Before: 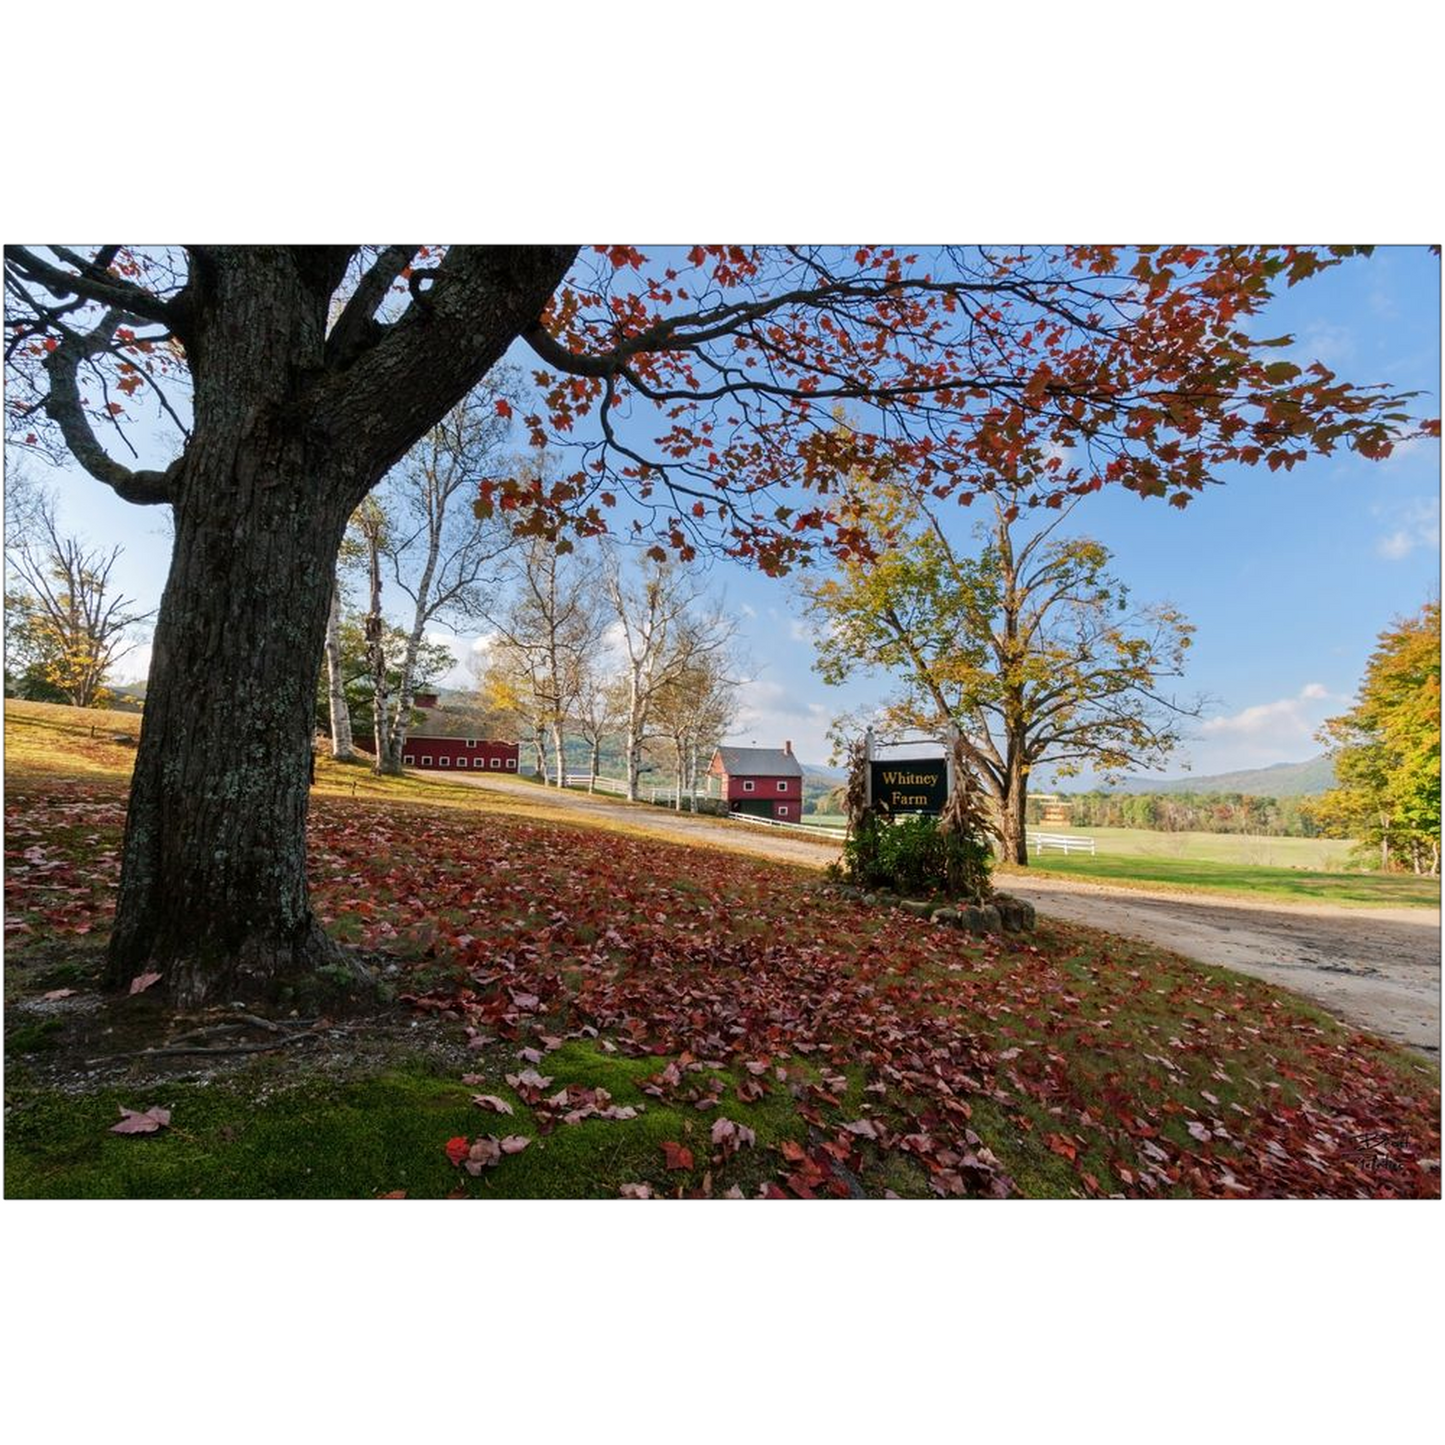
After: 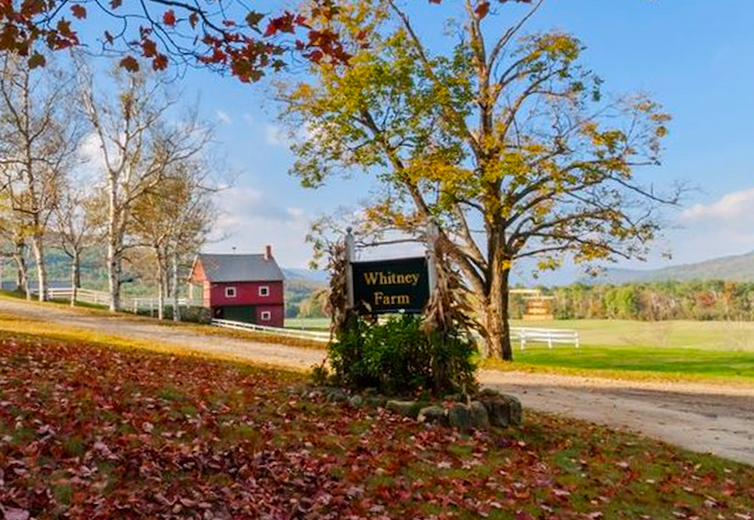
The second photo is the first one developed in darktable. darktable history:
crop: left 36.607%, top 34.735%, right 13.146%, bottom 30.611%
rotate and perspective: rotation -2.29°, automatic cropping off
color balance rgb: perceptual saturation grading › global saturation 20%, global vibrance 20%
